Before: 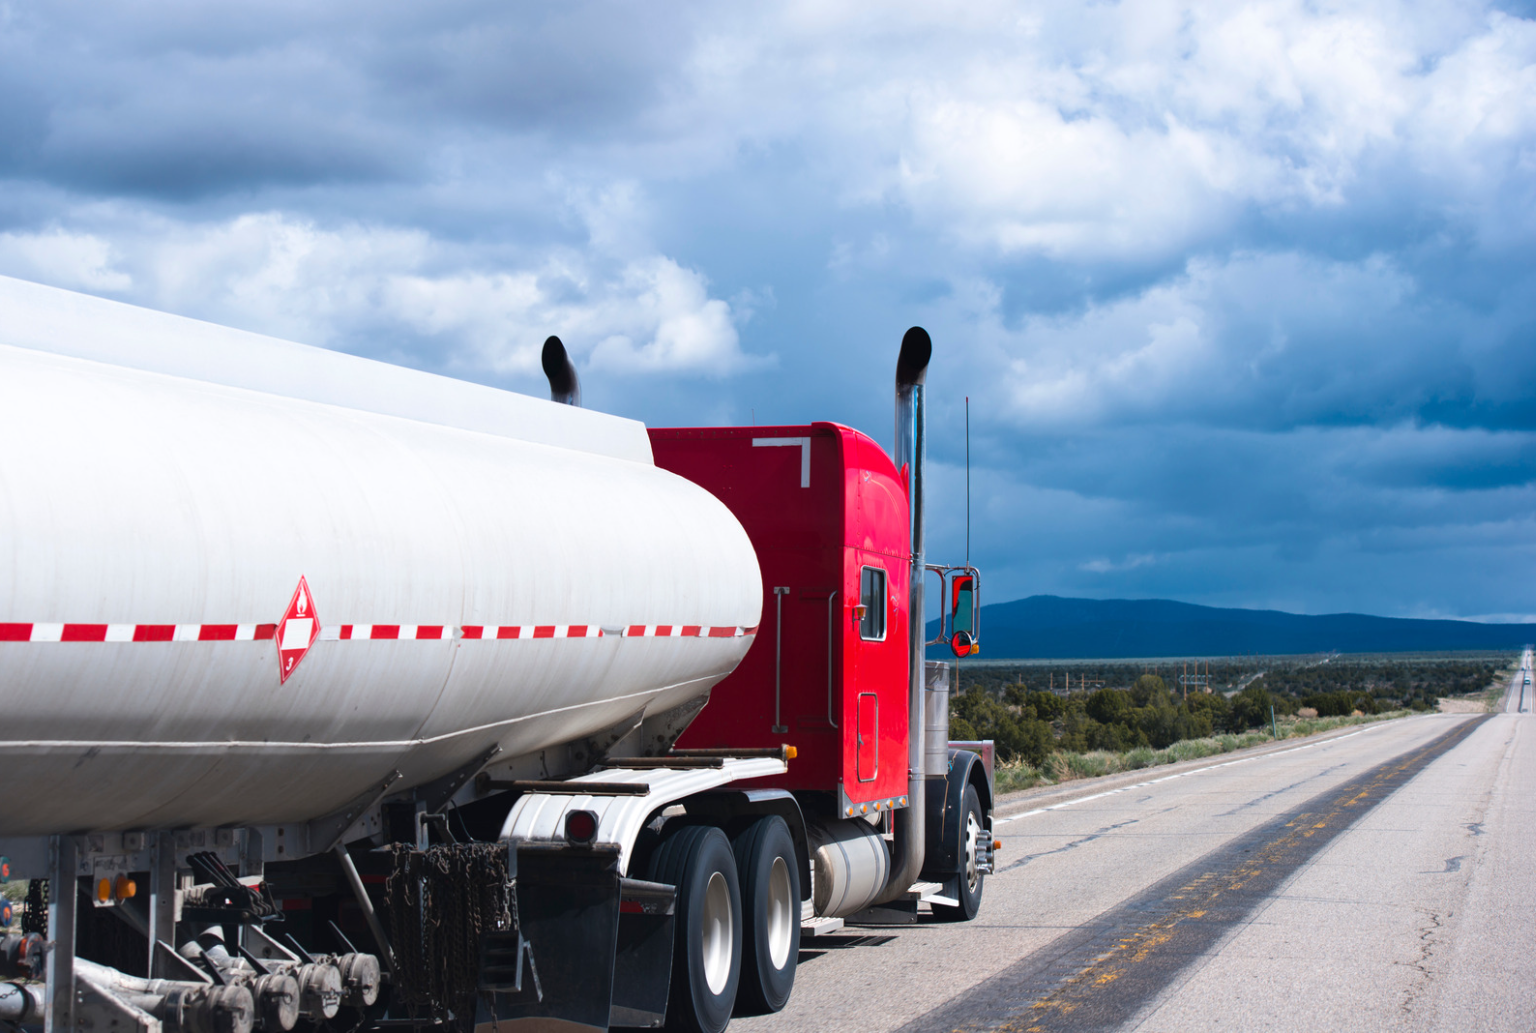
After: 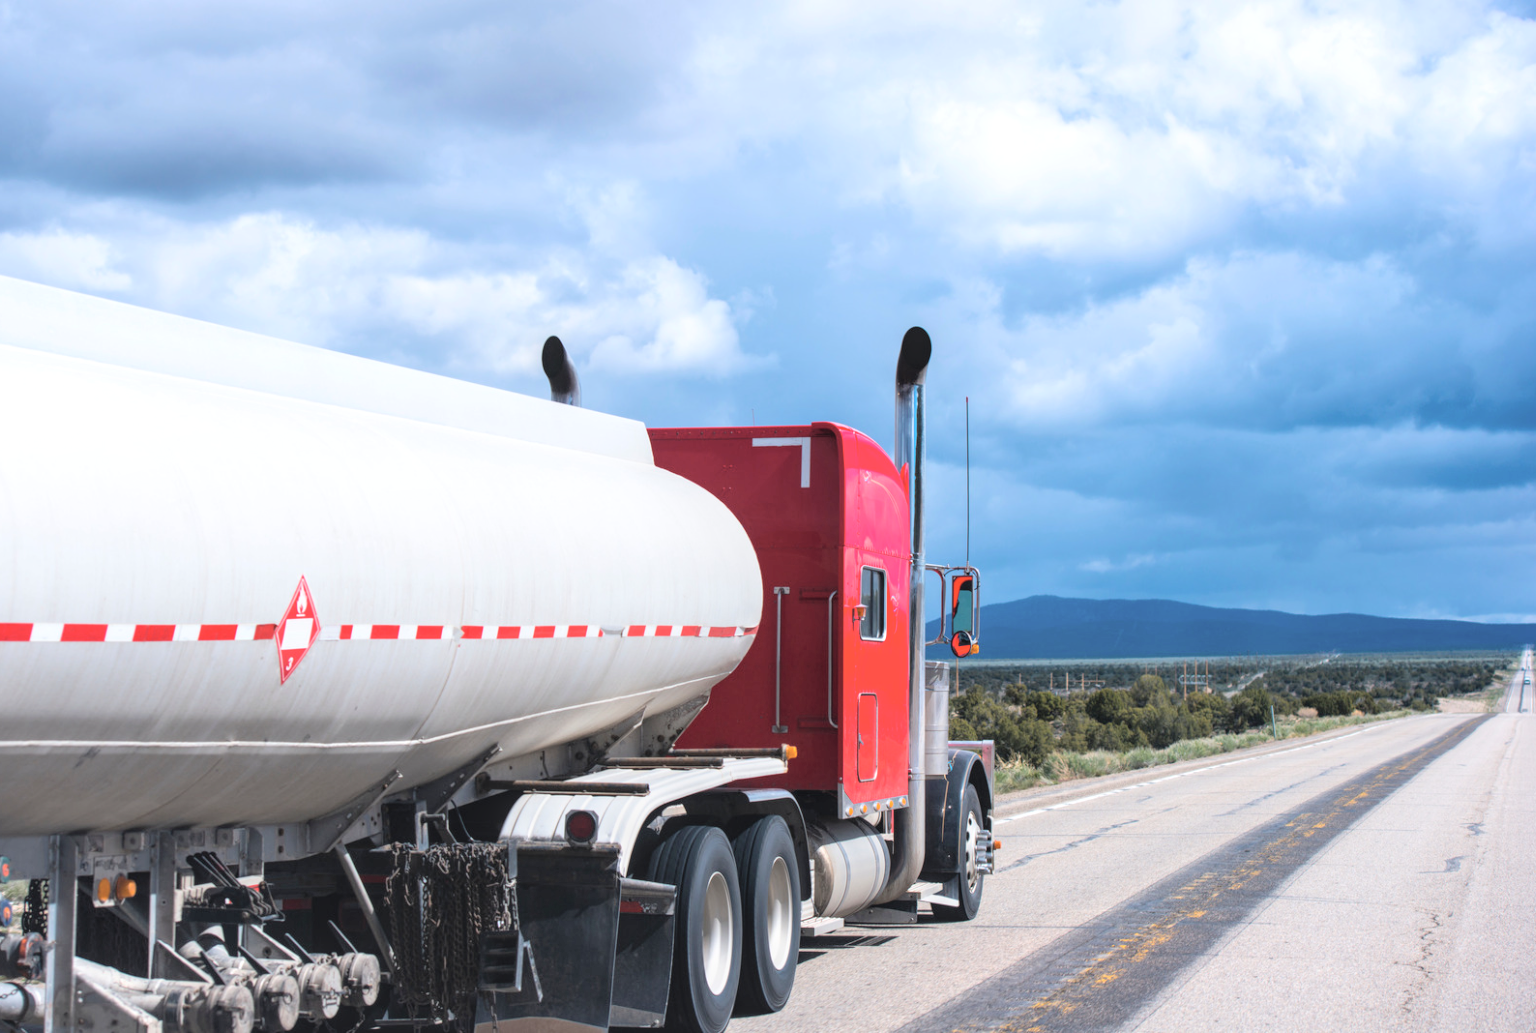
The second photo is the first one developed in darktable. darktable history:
local contrast: on, module defaults
global tonemap: drago (0.7, 100)
color balance rgb: on, module defaults
